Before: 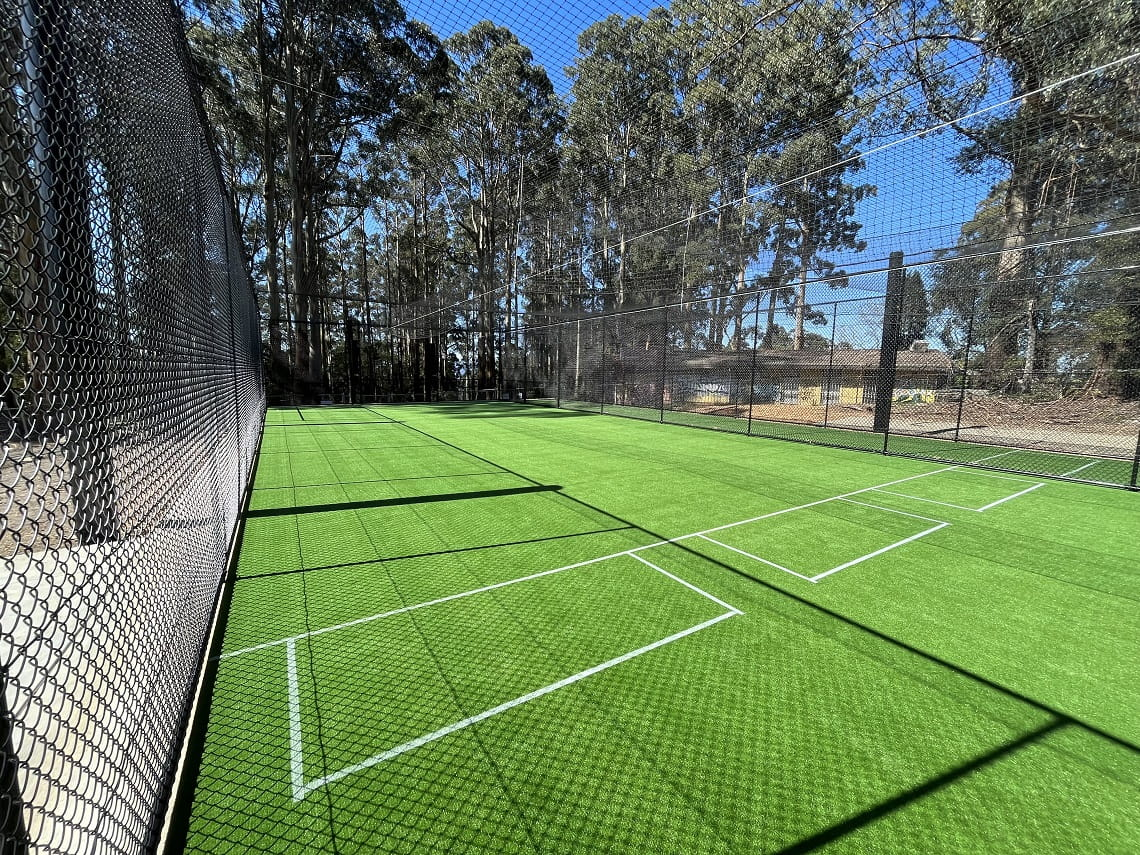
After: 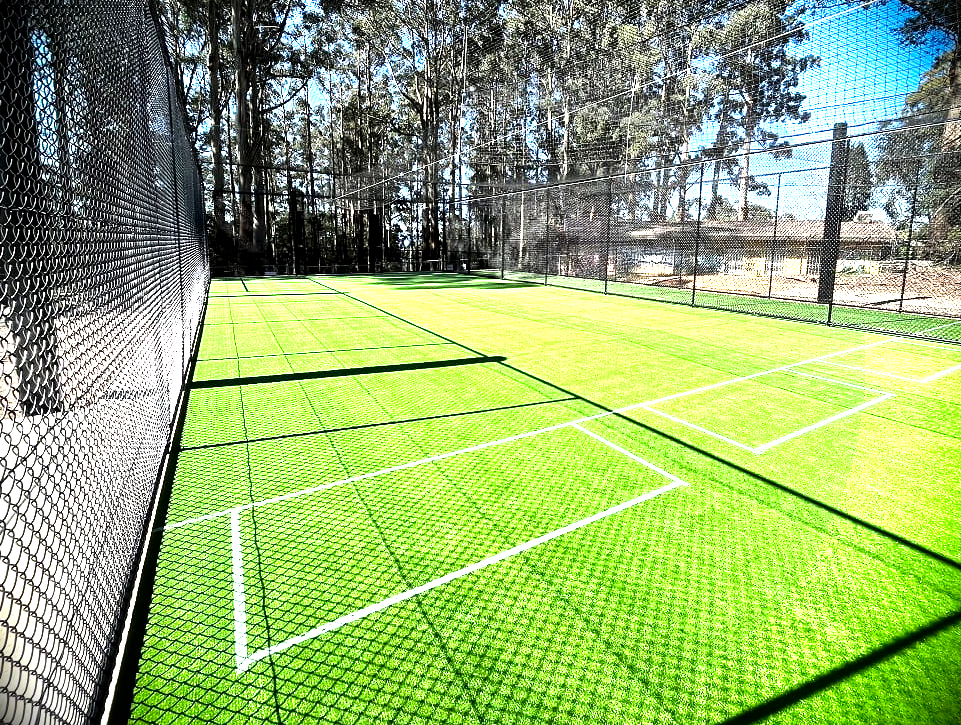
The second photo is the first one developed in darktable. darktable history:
haze removal: compatibility mode true, adaptive false
crop and rotate: left 4.984%, top 15.105%, right 10.689%
tone equalizer: -8 EV -1.08 EV, -7 EV -0.999 EV, -6 EV -0.897 EV, -5 EV -0.552 EV, -3 EV 0.596 EV, -2 EV 0.86 EV, -1 EV 1 EV, +0 EV 1.07 EV, edges refinement/feathering 500, mask exposure compensation -1.57 EV, preserve details no
local contrast: mode bilateral grid, contrast 24, coarseness 59, detail 151%, midtone range 0.2
exposure: black level correction 0, exposure 1 EV, compensate exposure bias true, compensate highlight preservation false
vignetting: brightness -0.99, saturation 0.489, dithering 16-bit output, unbound false
